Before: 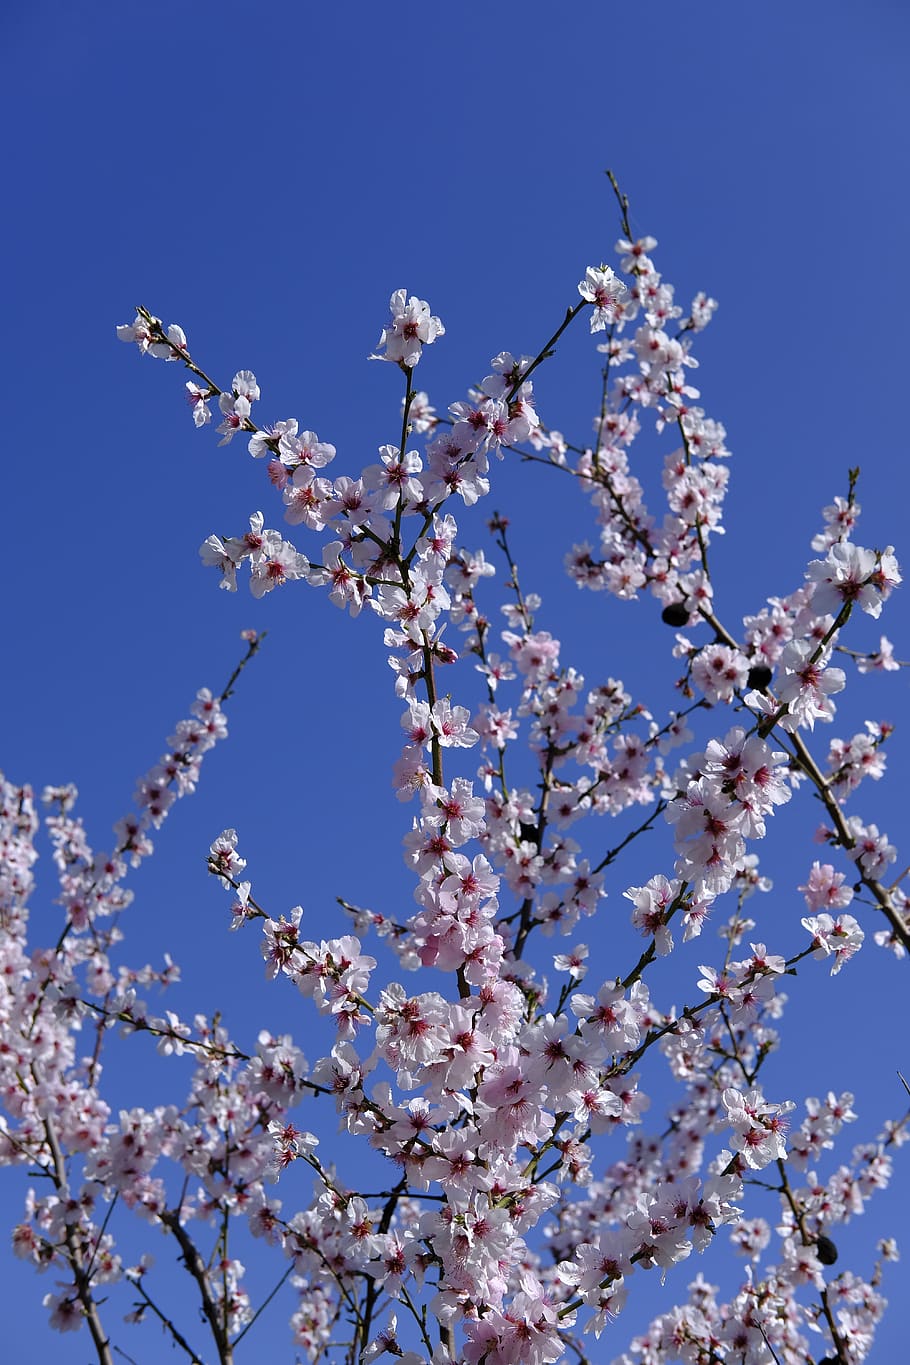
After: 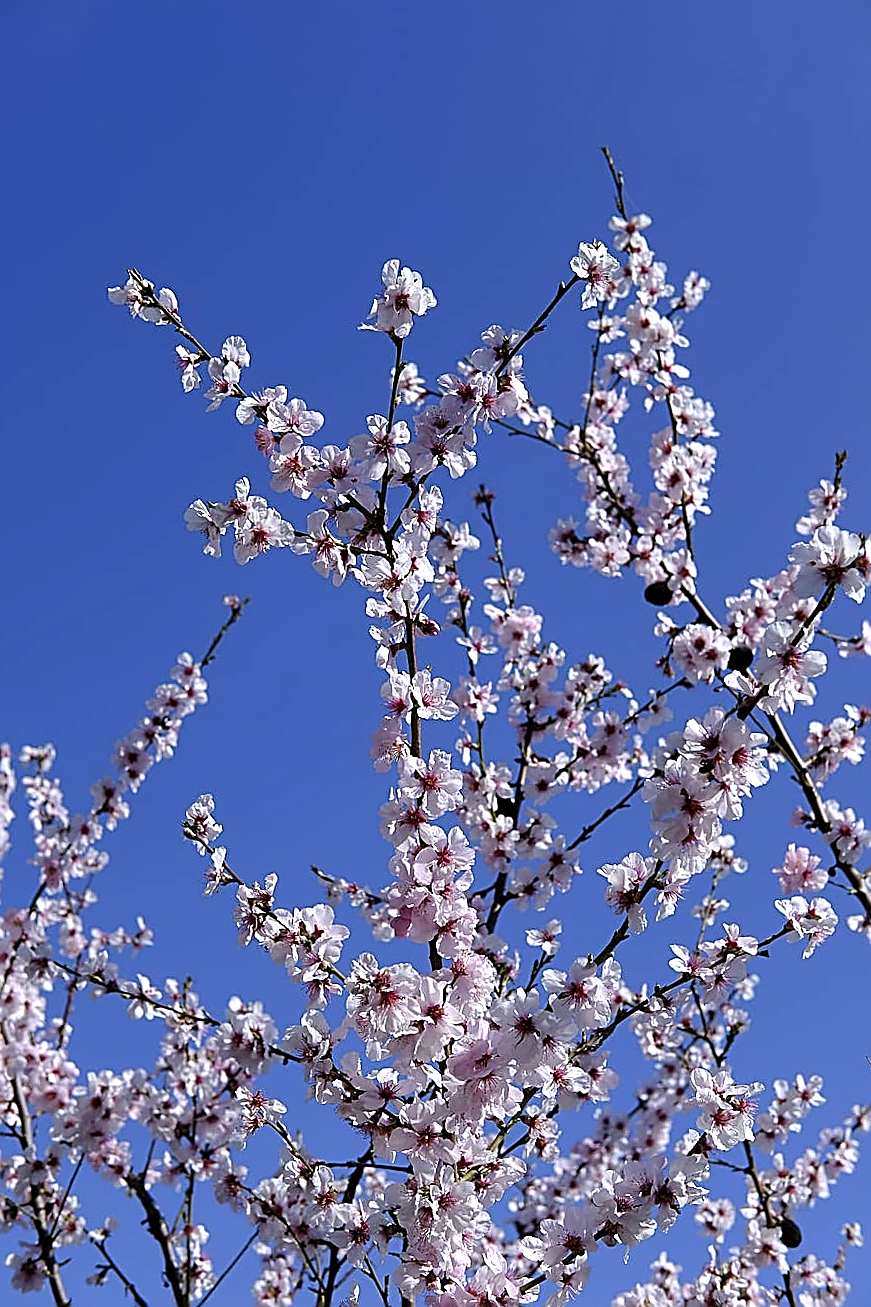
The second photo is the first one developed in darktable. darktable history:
tone equalizer: -8 EV -0.417 EV, -7 EV -0.389 EV, -6 EV -0.333 EV, -5 EV -0.222 EV, -3 EV 0.222 EV, -2 EV 0.333 EV, -1 EV 0.389 EV, +0 EV 0.417 EV, edges refinement/feathering 500, mask exposure compensation -1.57 EV, preserve details no
crop and rotate: angle -1.69°
sharpen: amount 1
local contrast: highlights 100%, shadows 100%, detail 120%, midtone range 0.2
